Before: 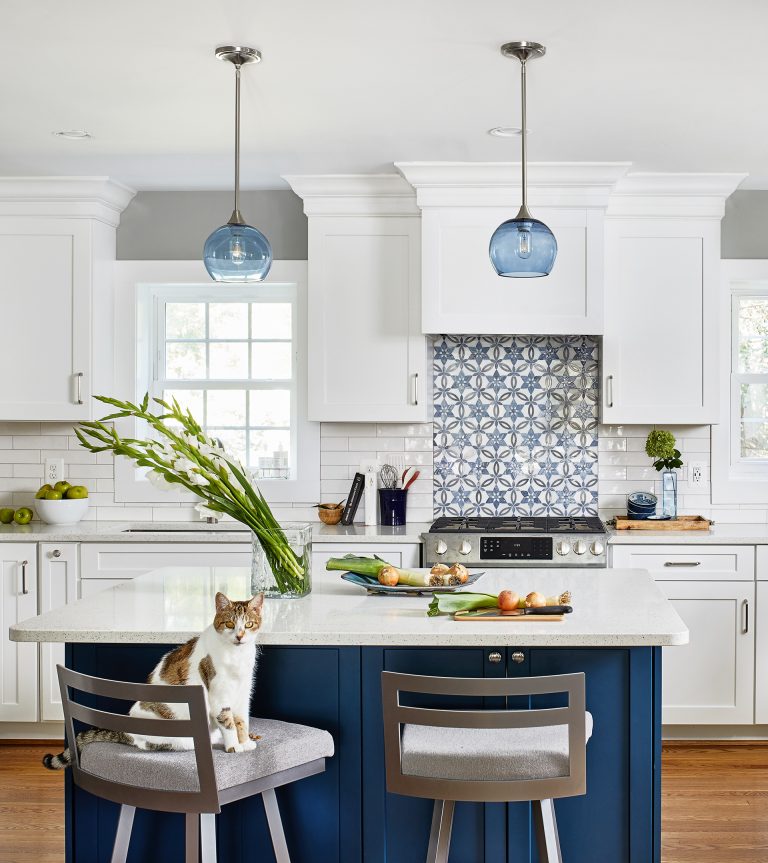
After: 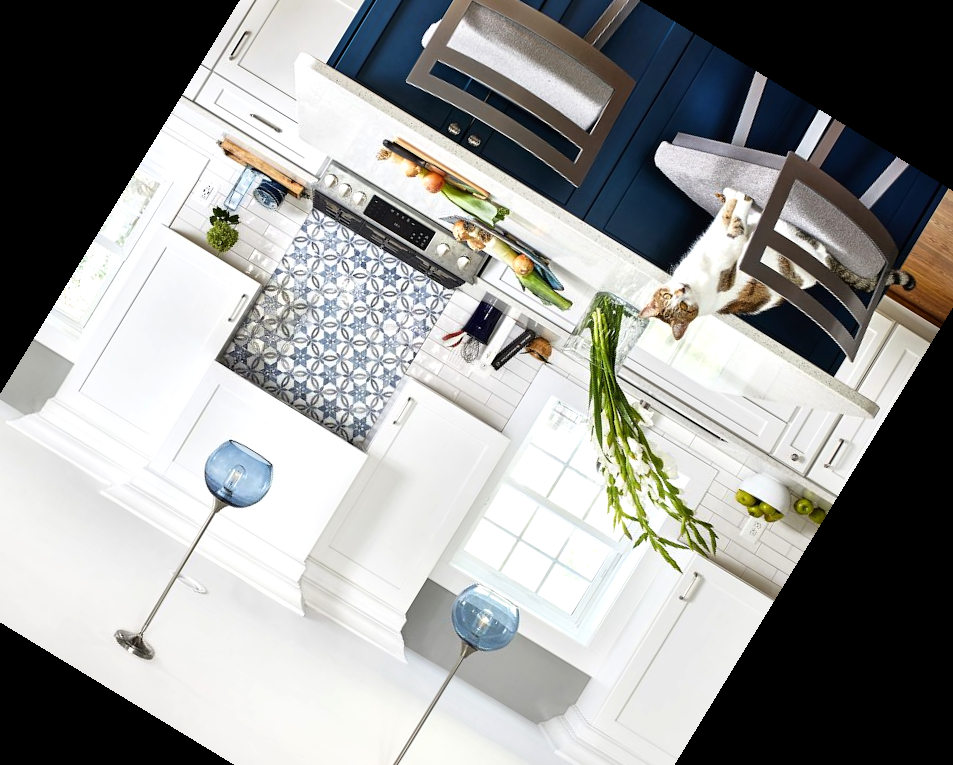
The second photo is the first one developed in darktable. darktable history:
crop and rotate: angle 148.68°, left 9.111%, top 15.603%, right 4.588%, bottom 17.041%
tone equalizer: -8 EV -0.417 EV, -7 EV -0.389 EV, -6 EV -0.333 EV, -5 EV -0.222 EV, -3 EV 0.222 EV, -2 EV 0.333 EV, -1 EV 0.389 EV, +0 EV 0.417 EV, edges refinement/feathering 500, mask exposure compensation -1.57 EV, preserve details no
